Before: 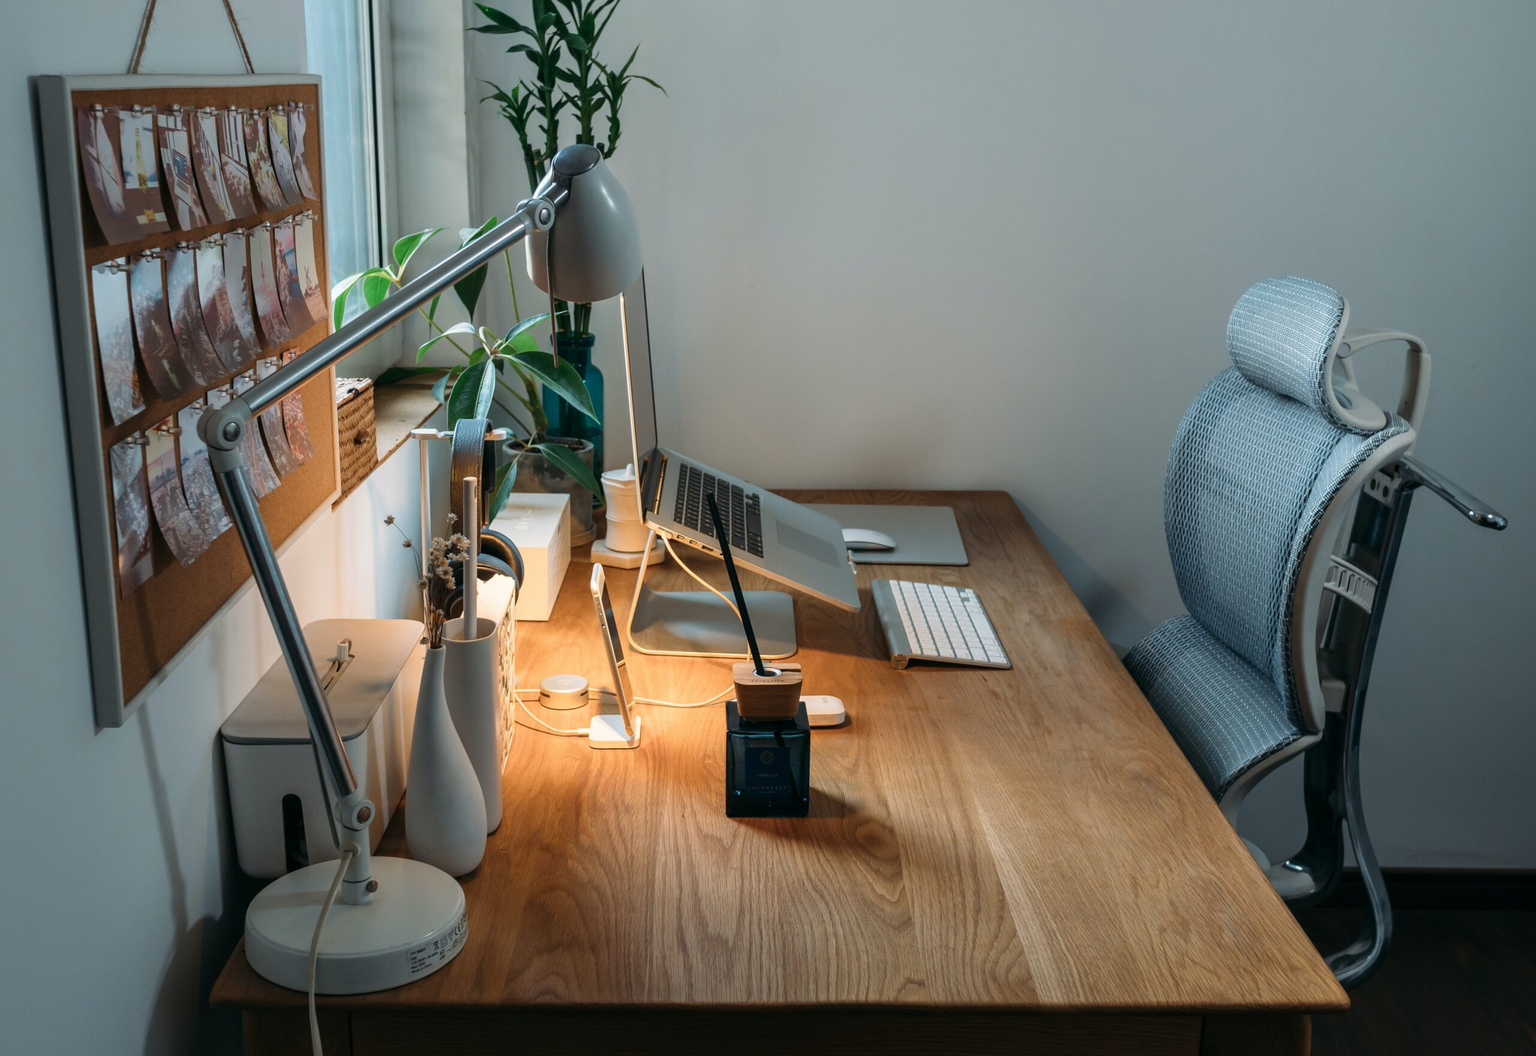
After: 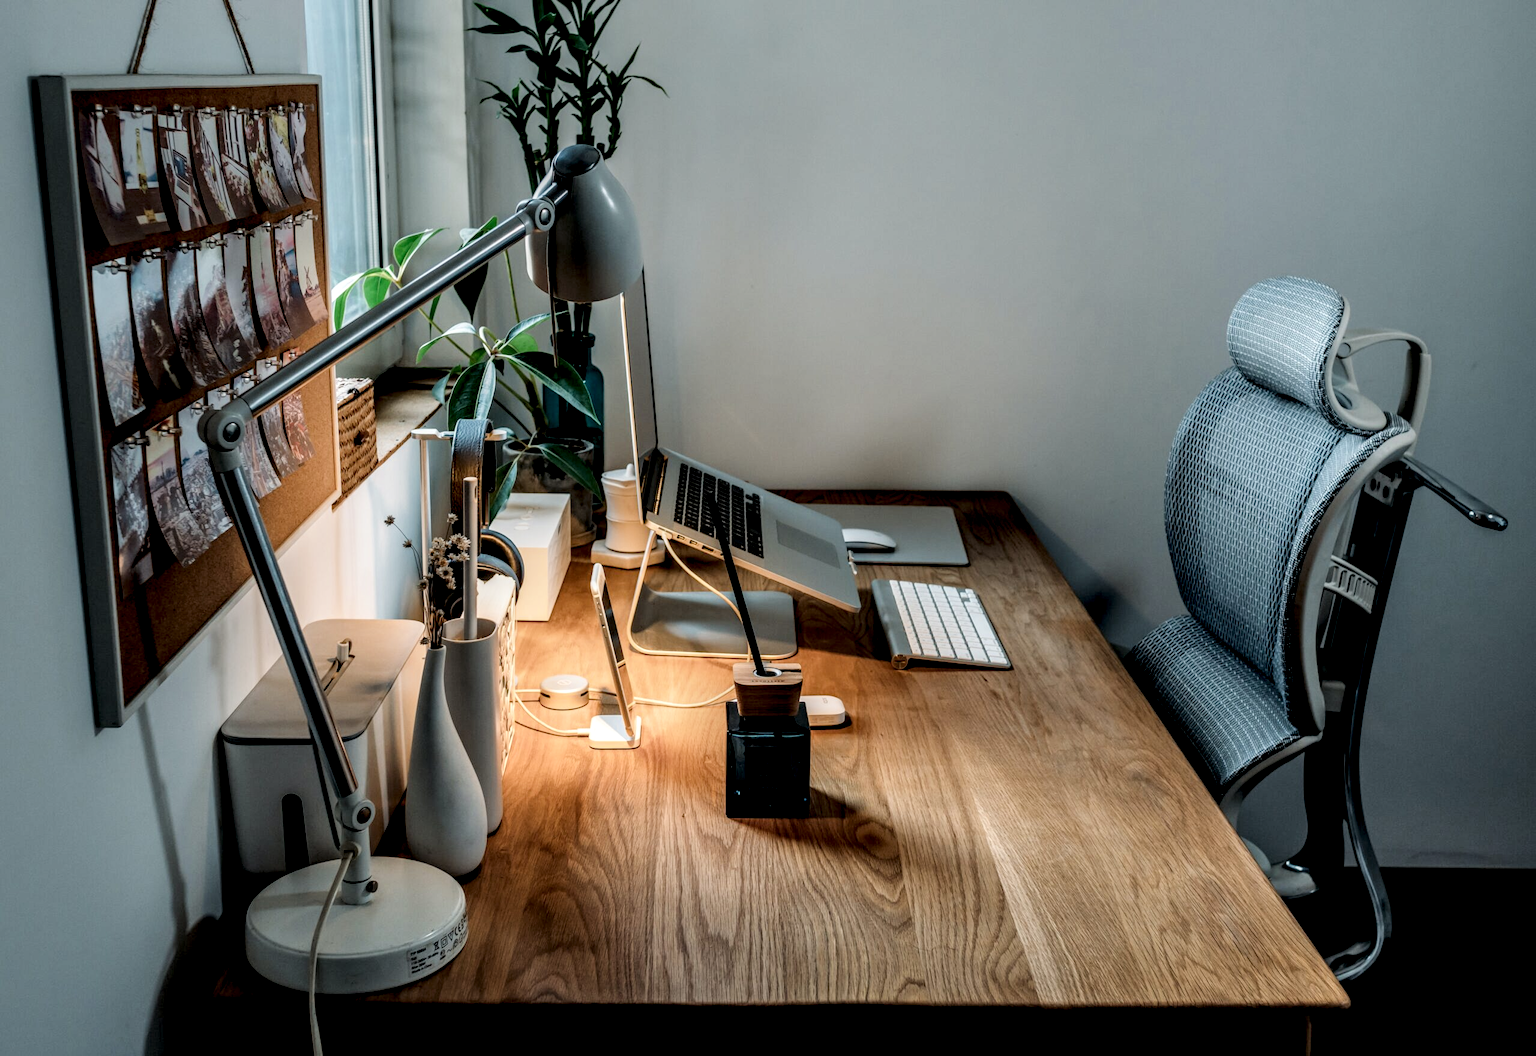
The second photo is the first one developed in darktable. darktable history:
local contrast: highlights 22%, detail 195%
filmic rgb: black relative exposure -7.65 EV, white relative exposure 4.56 EV, threshold 5.98 EV, hardness 3.61, enable highlight reconstruction true
levels: black 0.056%, gray 50.83%, levels [0, 0.498, 1]
sharpen: radius 5.338, amount 0.31, threshold 26.673
